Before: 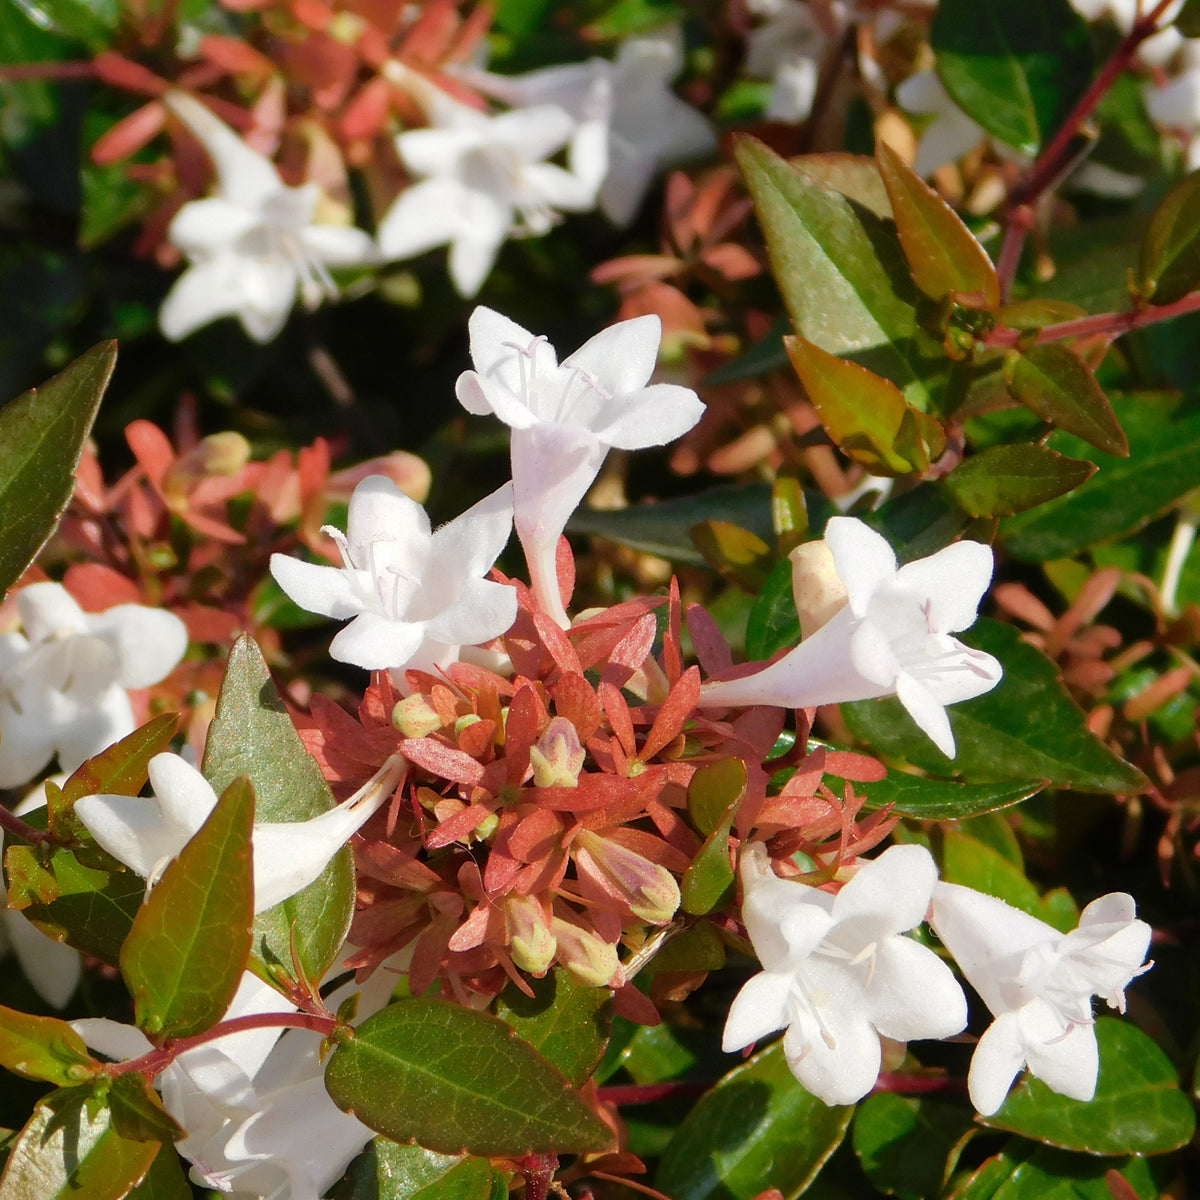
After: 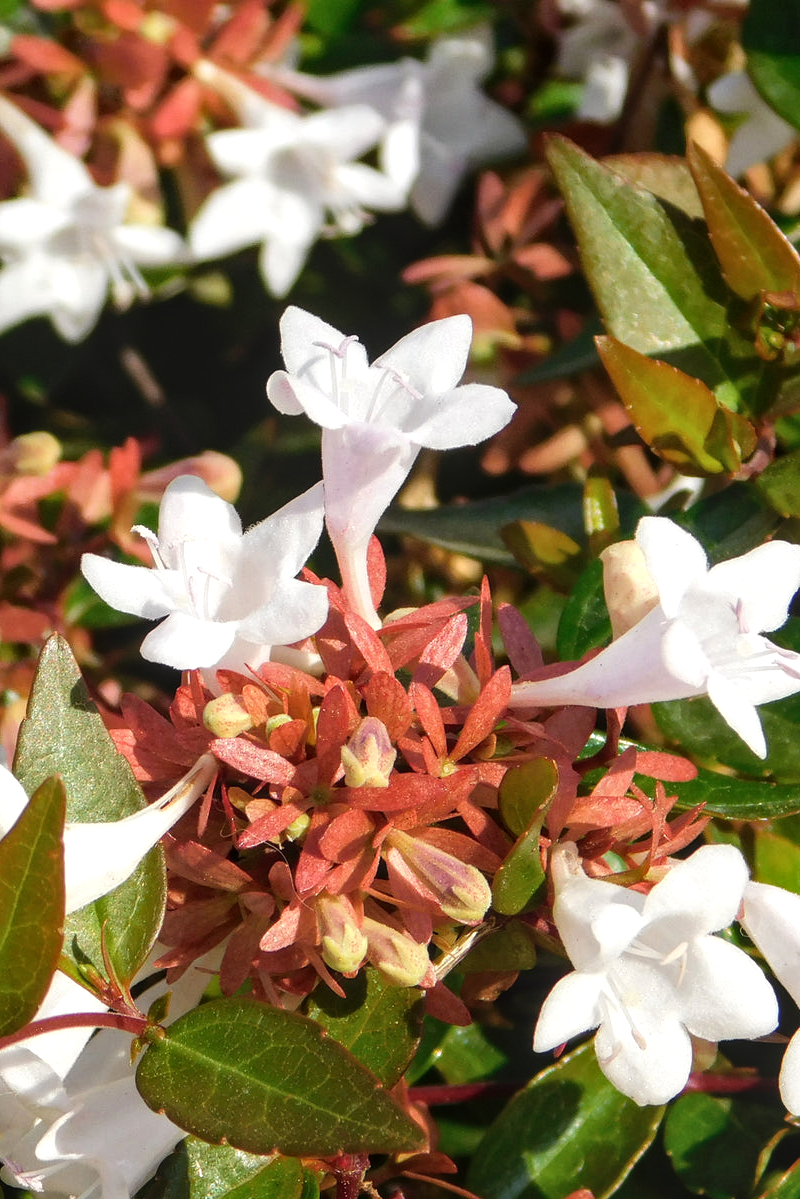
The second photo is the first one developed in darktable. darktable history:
local contrast: detail 117%
tone equalizer: -8 EV -0.417 EV, -7 EV -0.389 EV, -6 EV -0.333 EV, -5 EV -0.222 EV, -3 EV 0.222 EV, -2 EV 0.333 EV, -1 EV 0.389 EV, +0 EV 0.417 EV, edges refinement/feathering 500, mask exposure compensation -1.57 EV, preserve details no
crop and rotate: left 15.754%, right 17.579%
